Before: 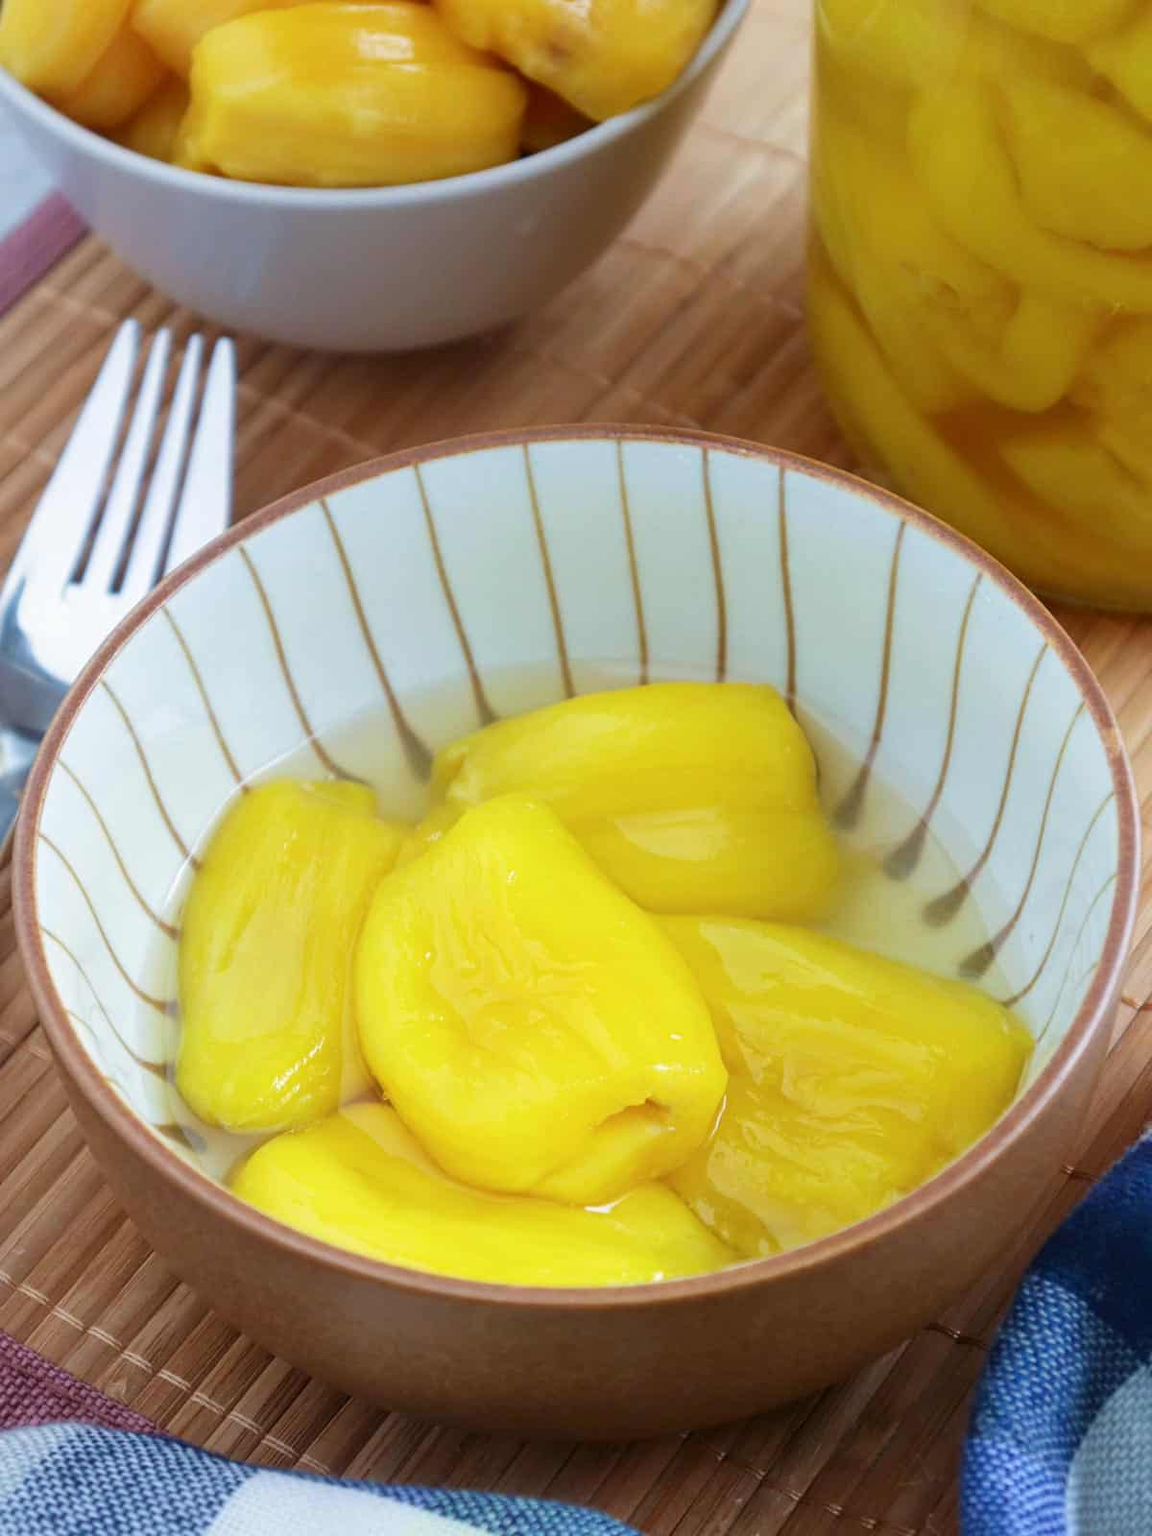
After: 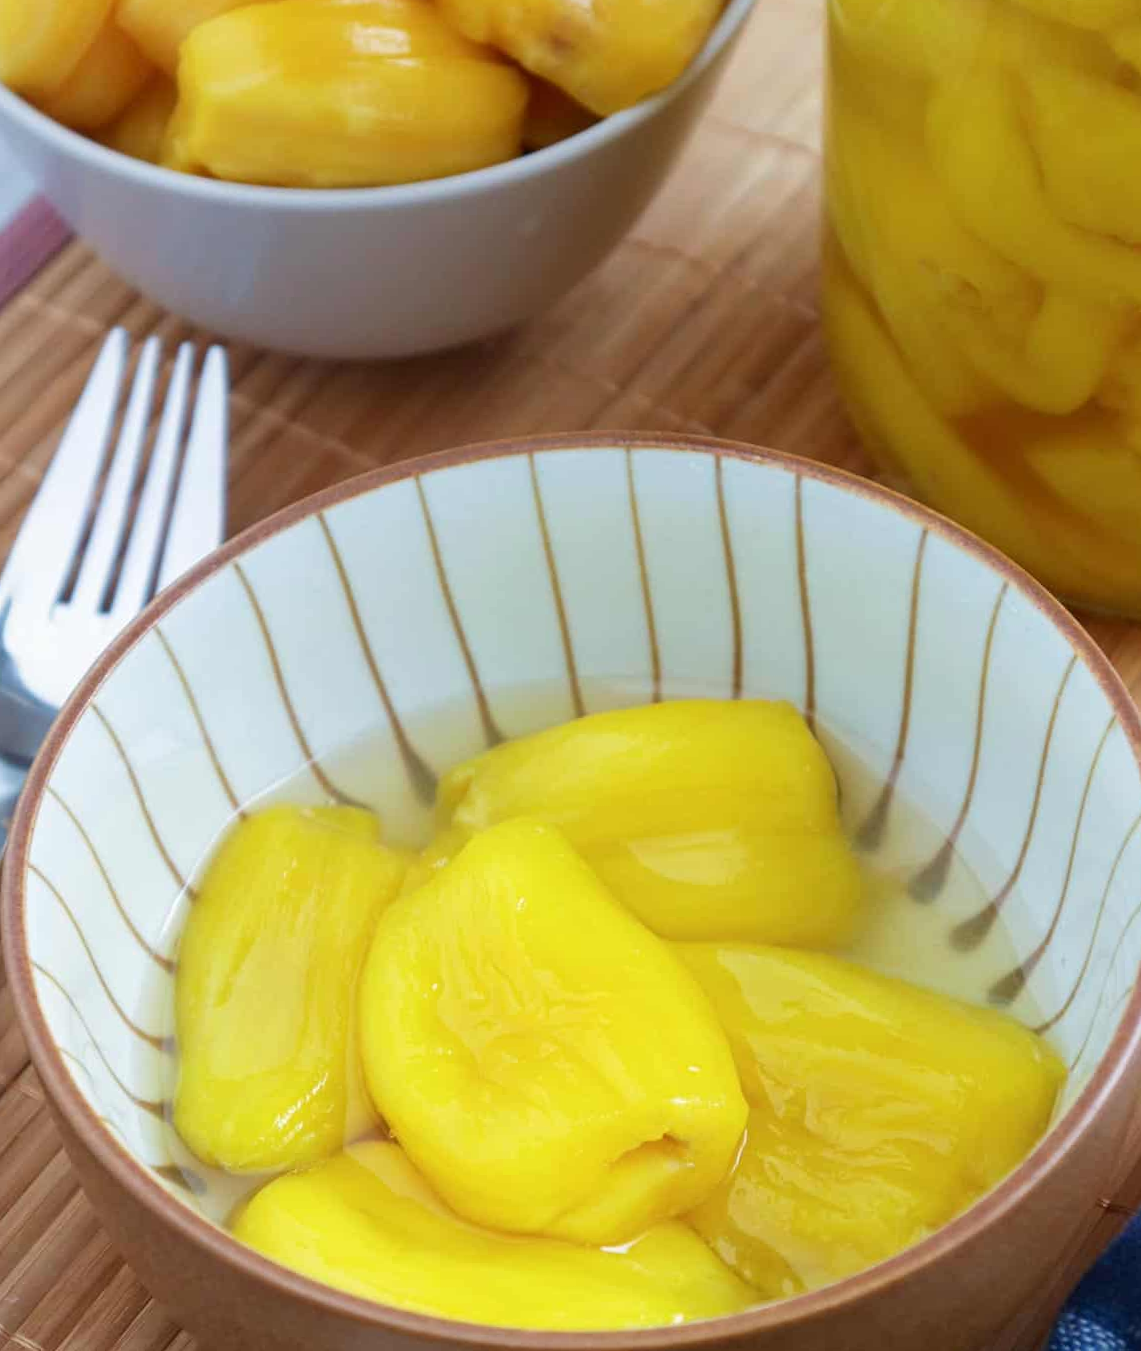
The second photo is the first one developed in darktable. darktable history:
crop and rotate: angle 0.599°, left 0.421%, right 3.107%, bottom 14.361%
